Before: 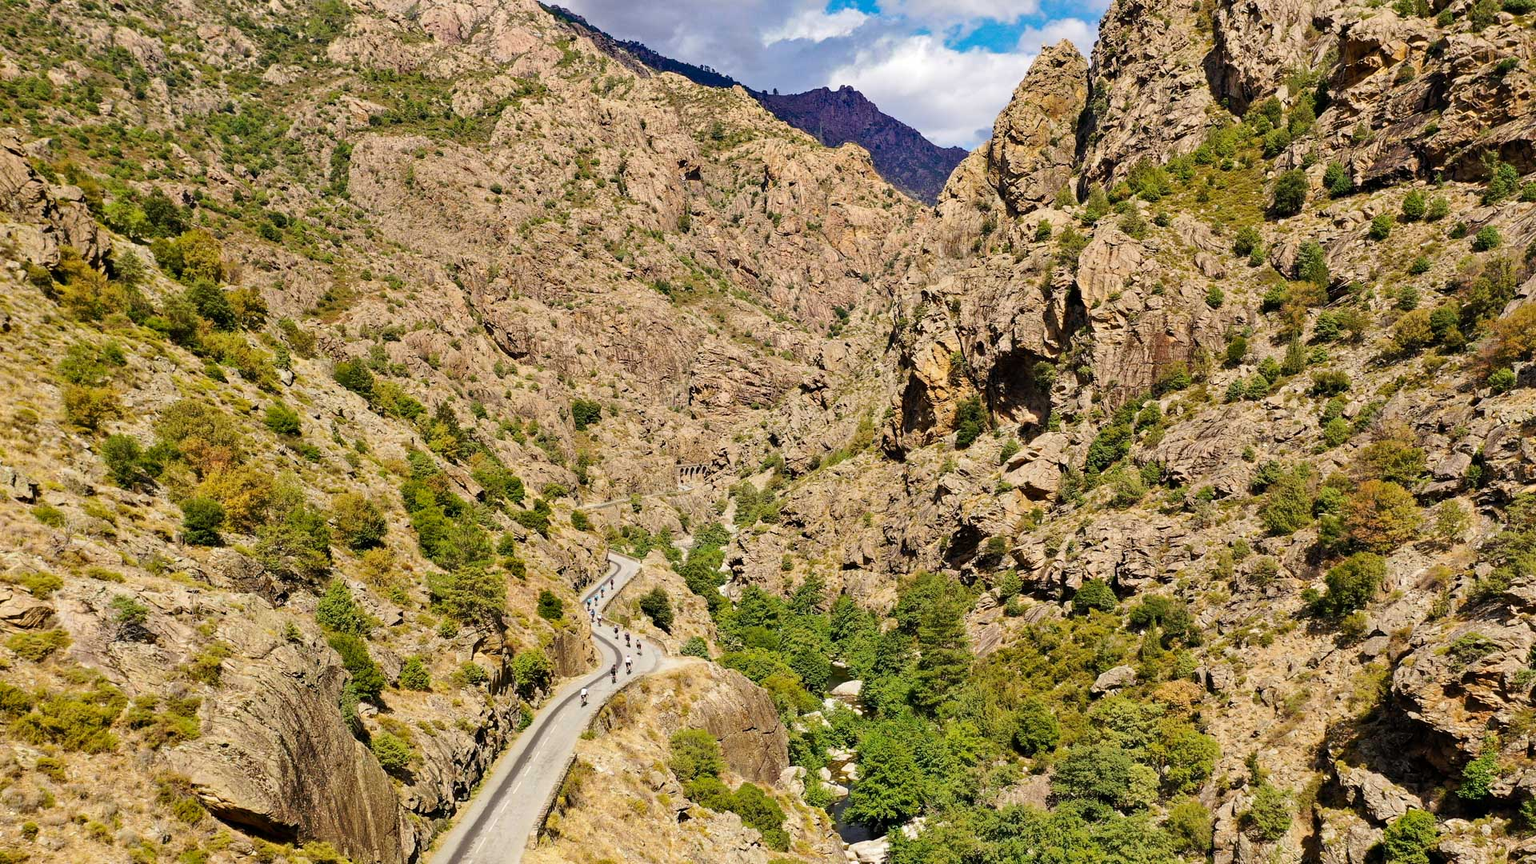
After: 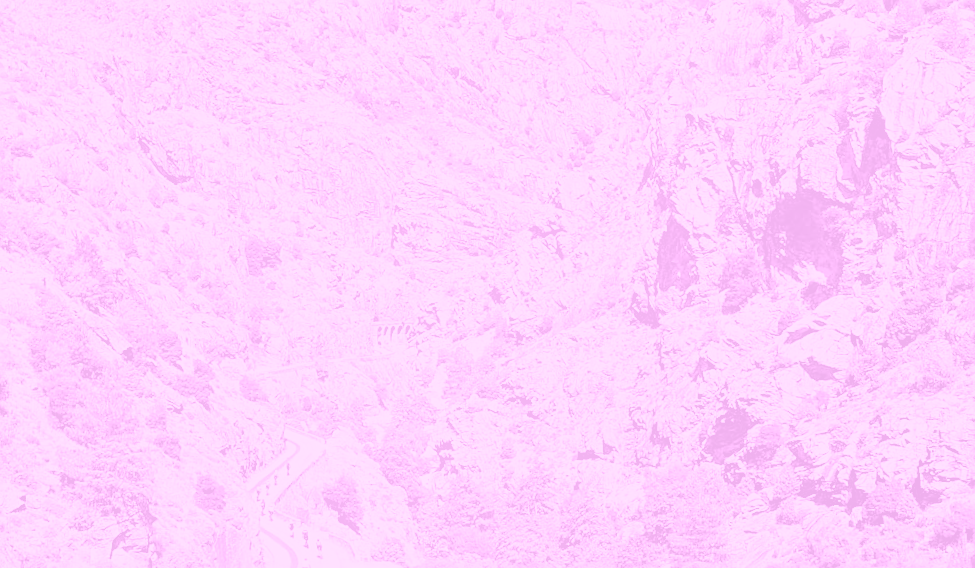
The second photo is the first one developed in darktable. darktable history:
white balance: red 1.029, blue 0.92
sharpen: on, module defaults
rotate and perspective: rotation 1.72°, automatic cropping off
crop: left 25%, top 25%, right 25%, bottom 25%
exposure: black level correction 0.001, compensate highlight preservation false
colorize: hue 331.2°, saturation 69%, source mix 30.28%, lightness 69.02%, version 1
base curve: curves: ch0 [(0, 0) (0.088, 0.125) (0.176, 0.251) (0.354, 0.501) (0.613, 0.749) (1, 0.877)], preserve colors none
bloom: size 40%
